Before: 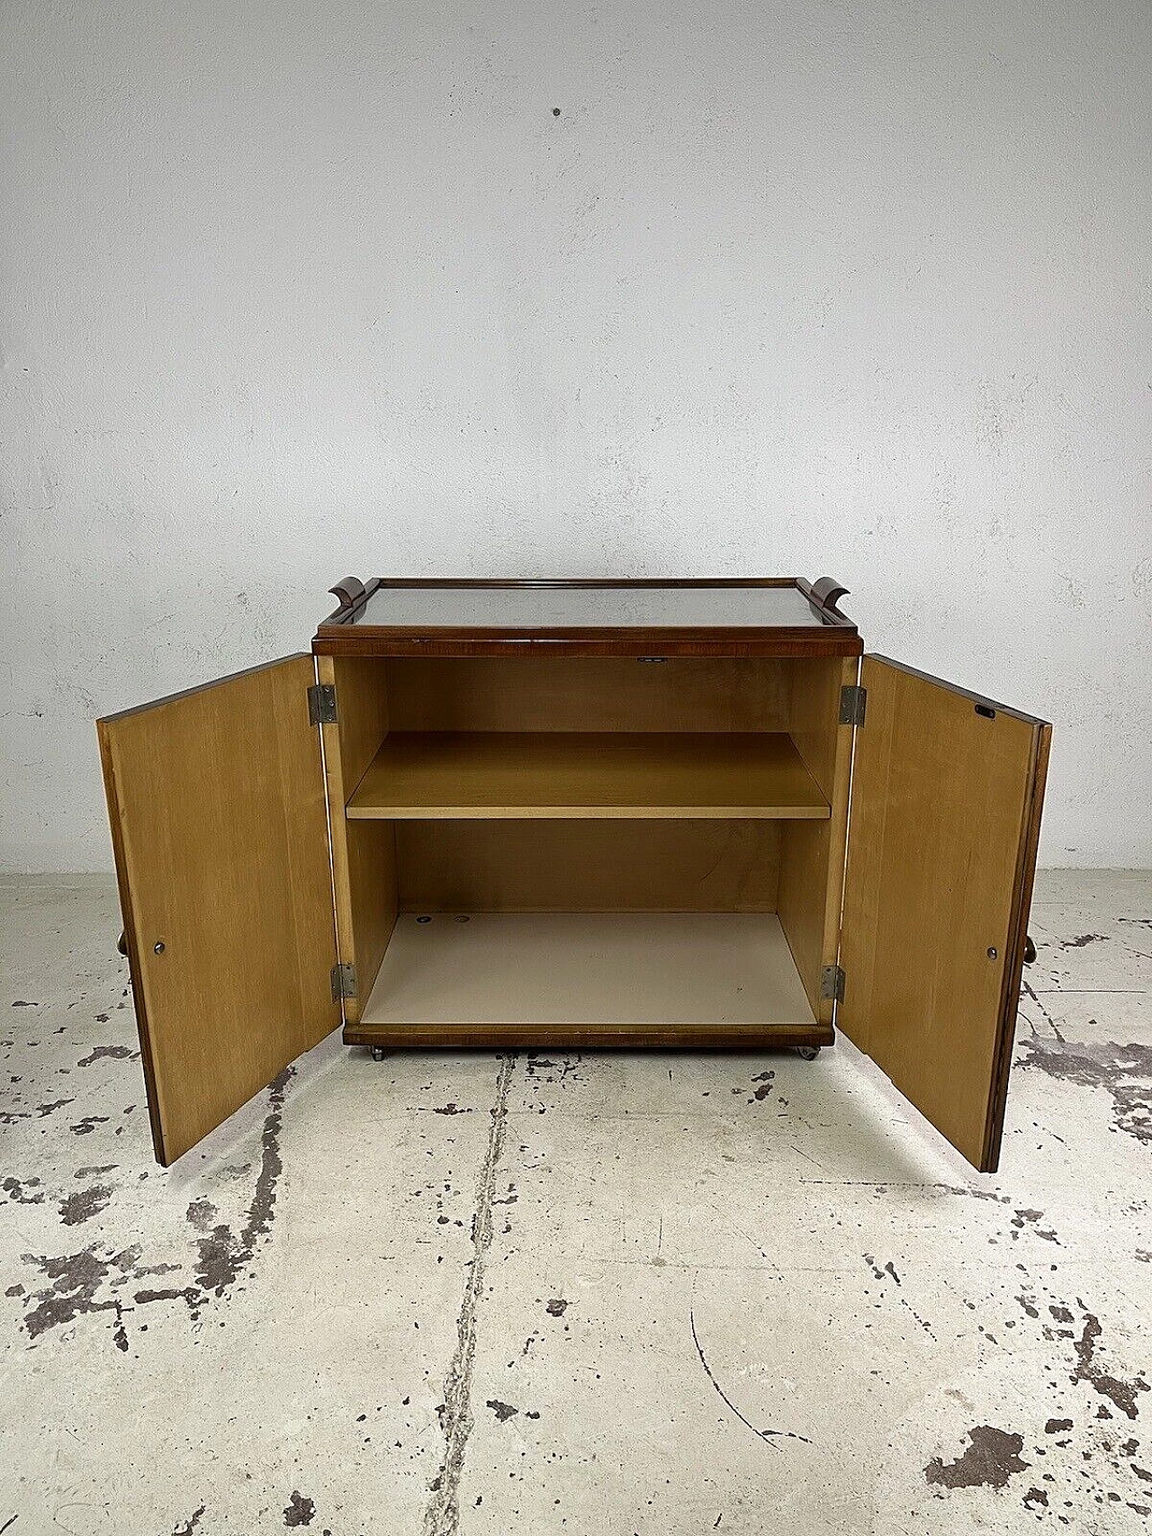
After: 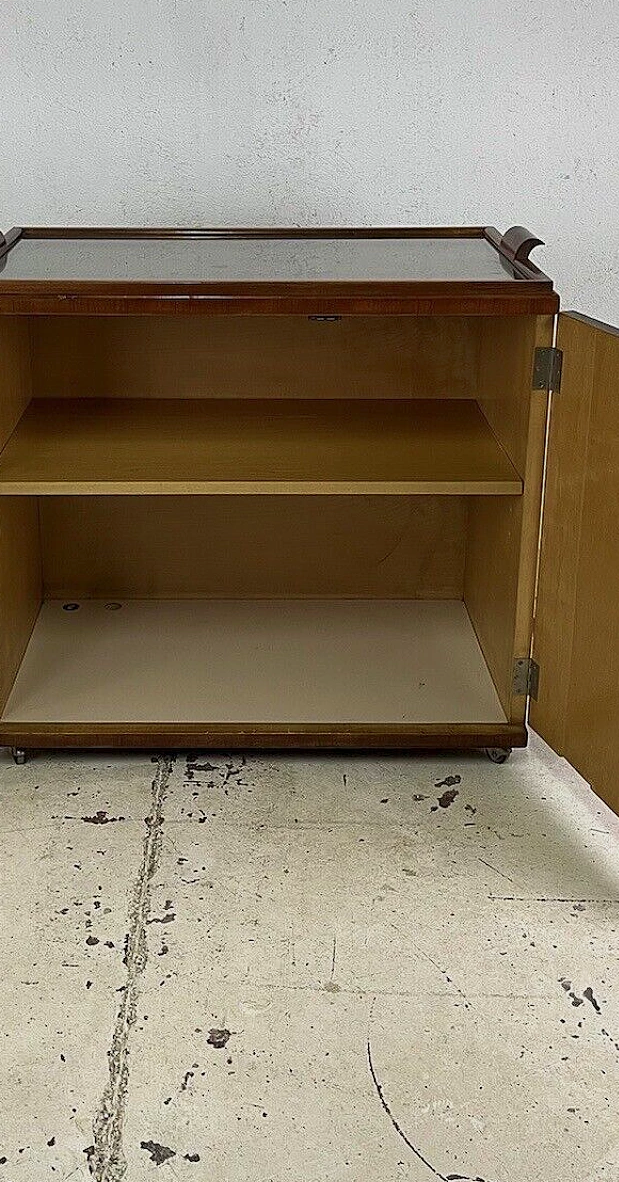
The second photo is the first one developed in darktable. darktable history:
velvia: strength 24.73%
tone equalizer: -8 EV 0.233 EV, -7 EV 0.446 EV, -6 EV 0.419 EV, -5 EV 0.252 EV, -3 EV -0.273 EV, -2 EV -0.411 EV, -1 EV -0.401 EV, +0 EV -0.24 EV
crop: left 31.322%, top 24.321%, right 20.291%, bottom 6.416%
